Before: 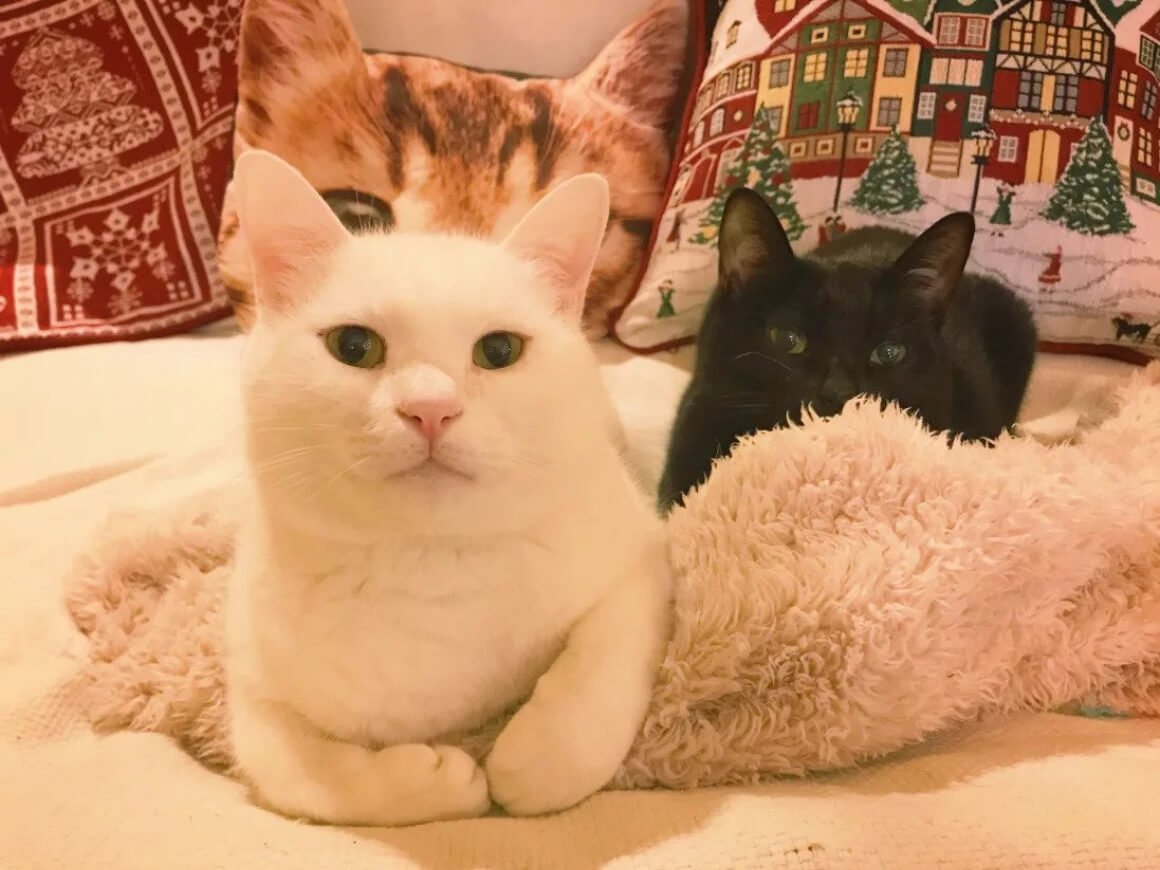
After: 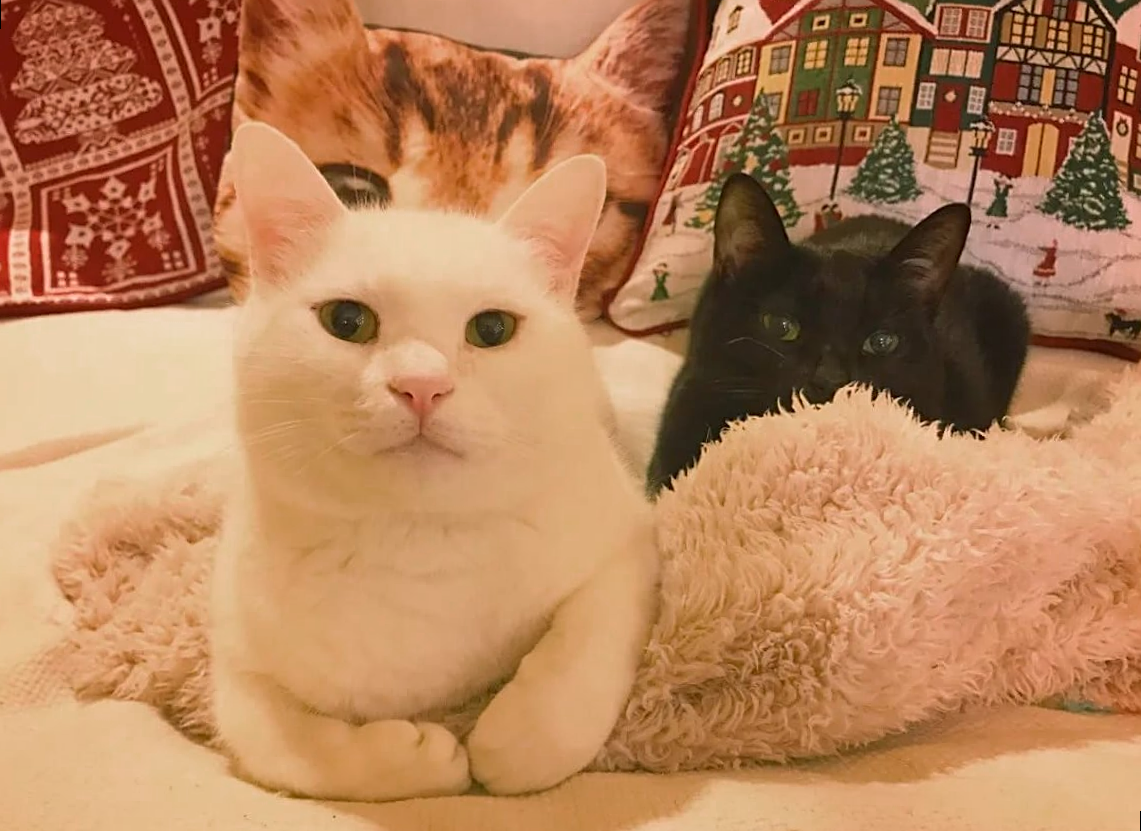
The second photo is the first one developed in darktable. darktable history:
color zones: curves: ch0 [(0.203, 0.433) (0.607, 0.517) (0.697, 0.696) (0.705, 0.897)]
sharpen: on, module defaults
rotate and perspective: rotation 1.57°, crop left 0.018, crop right 0.982, crop top 0.039, crop bottom 0.961
